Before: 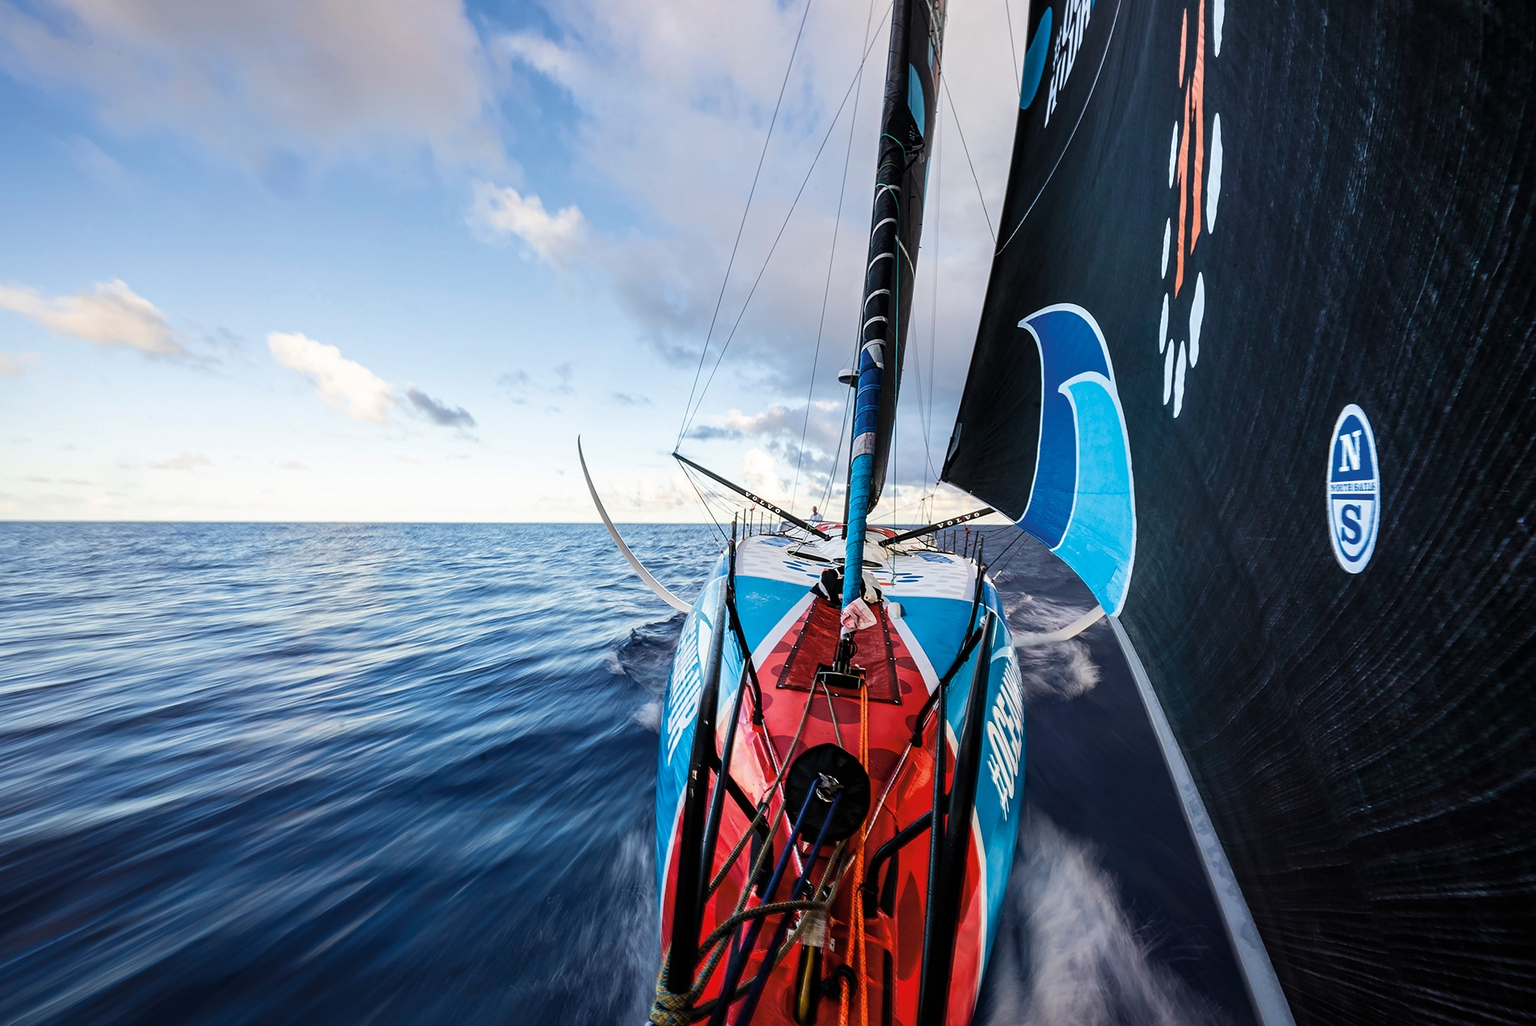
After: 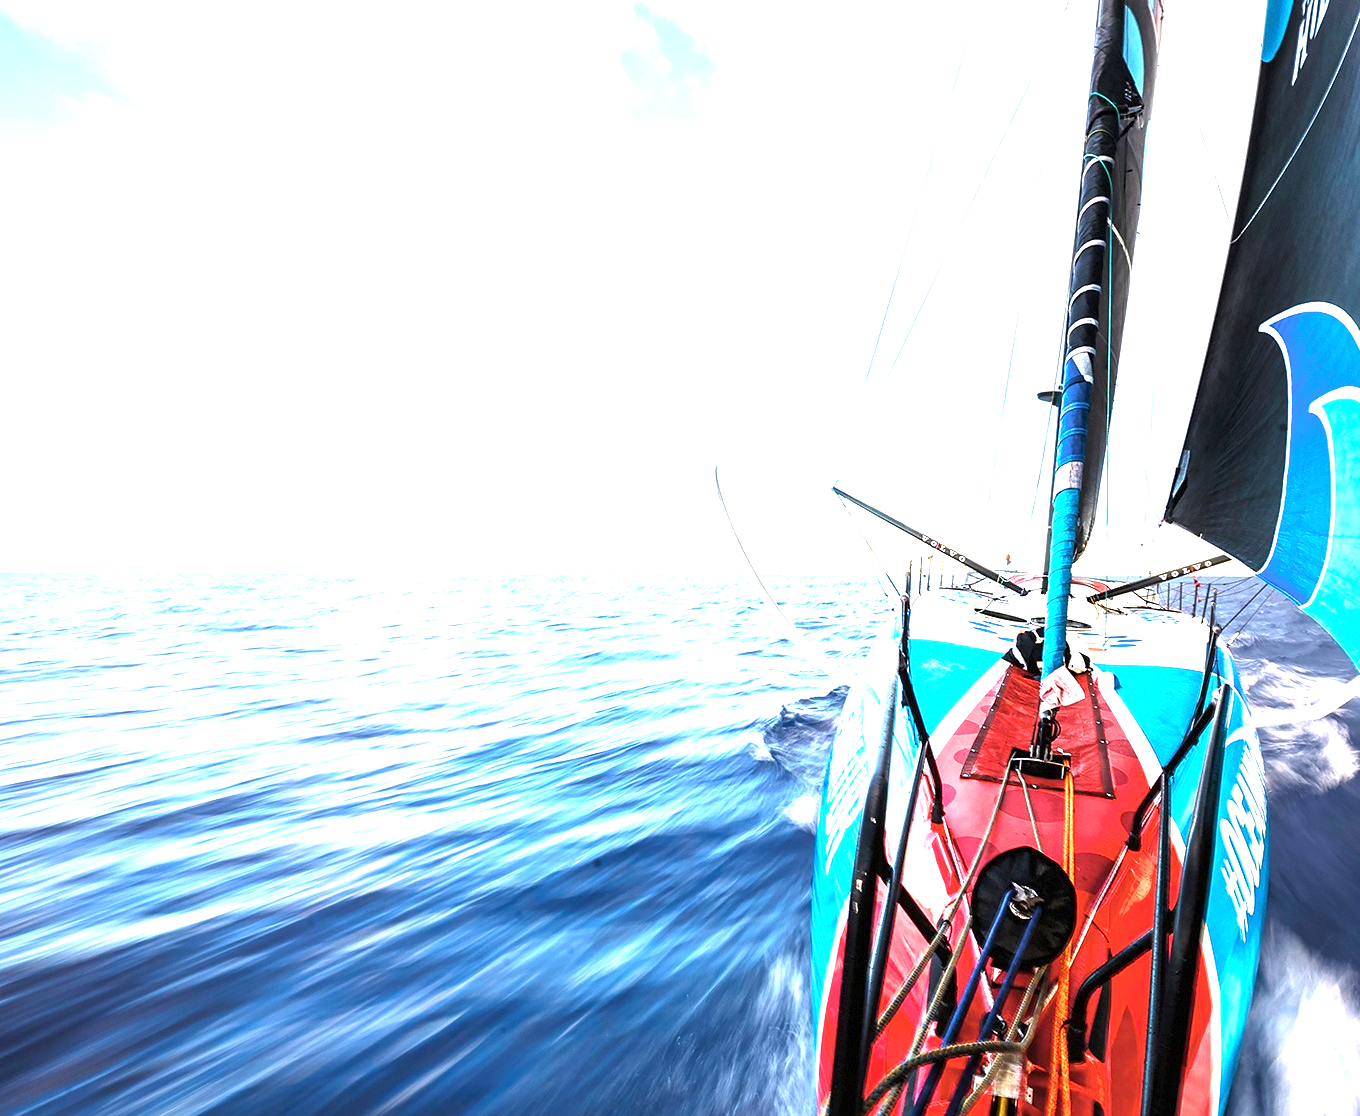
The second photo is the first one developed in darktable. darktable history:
crop: top 5.803%, right 27.864%, bottom 5.804%
exposure: exposure 2.25 EV, compensate highlight preservation false
